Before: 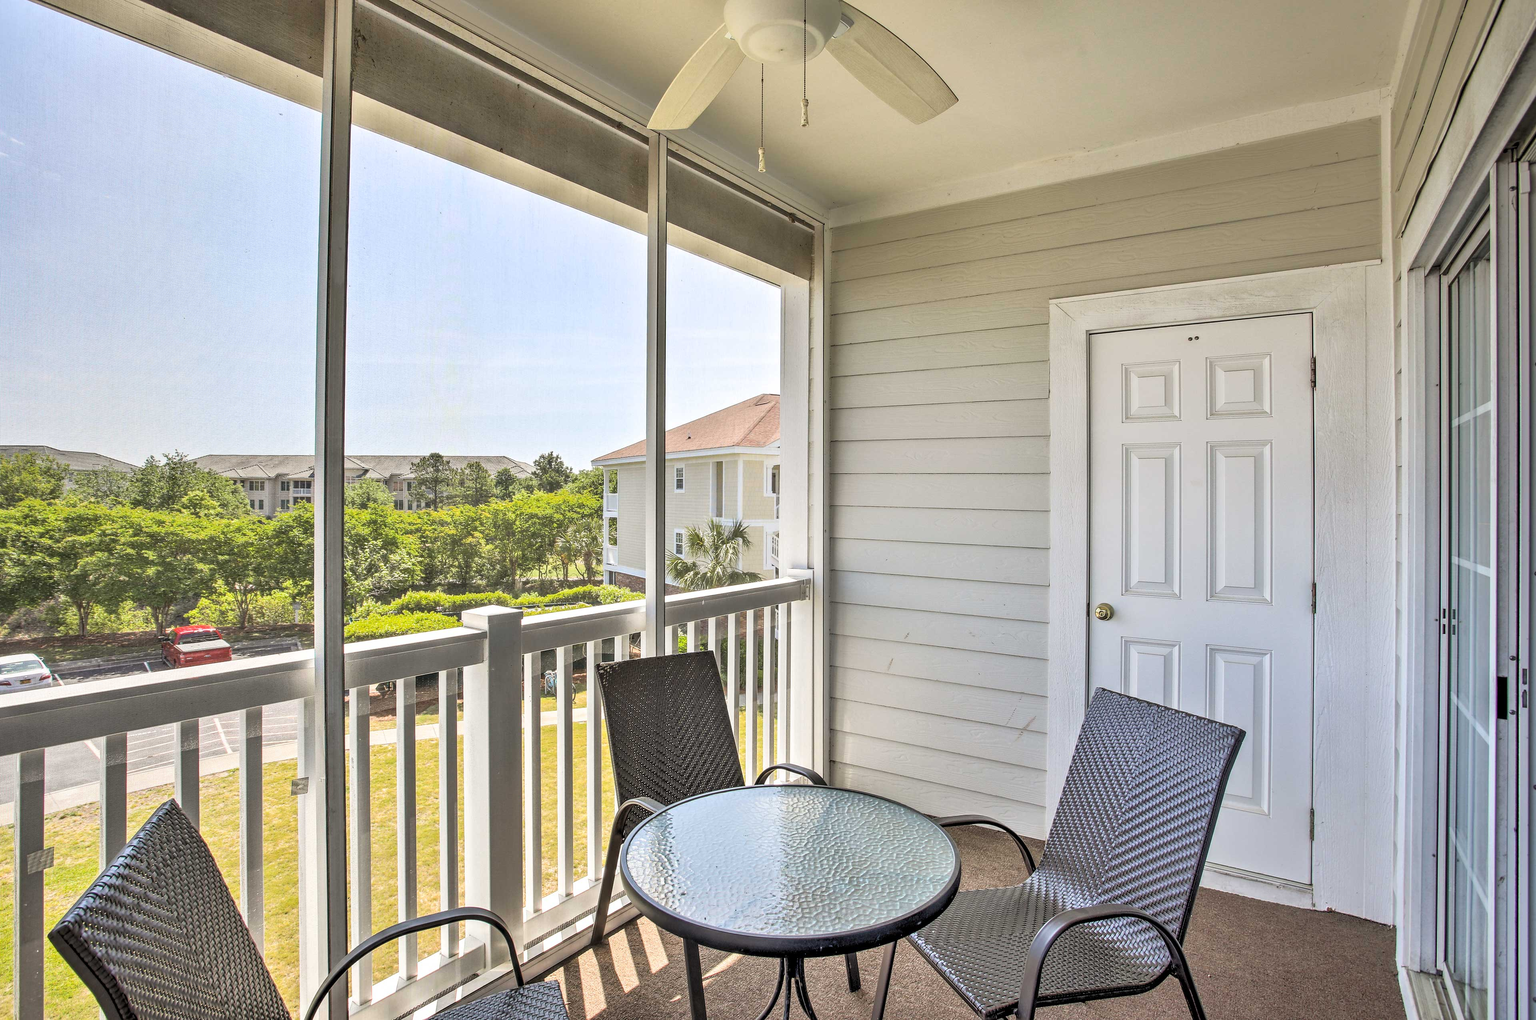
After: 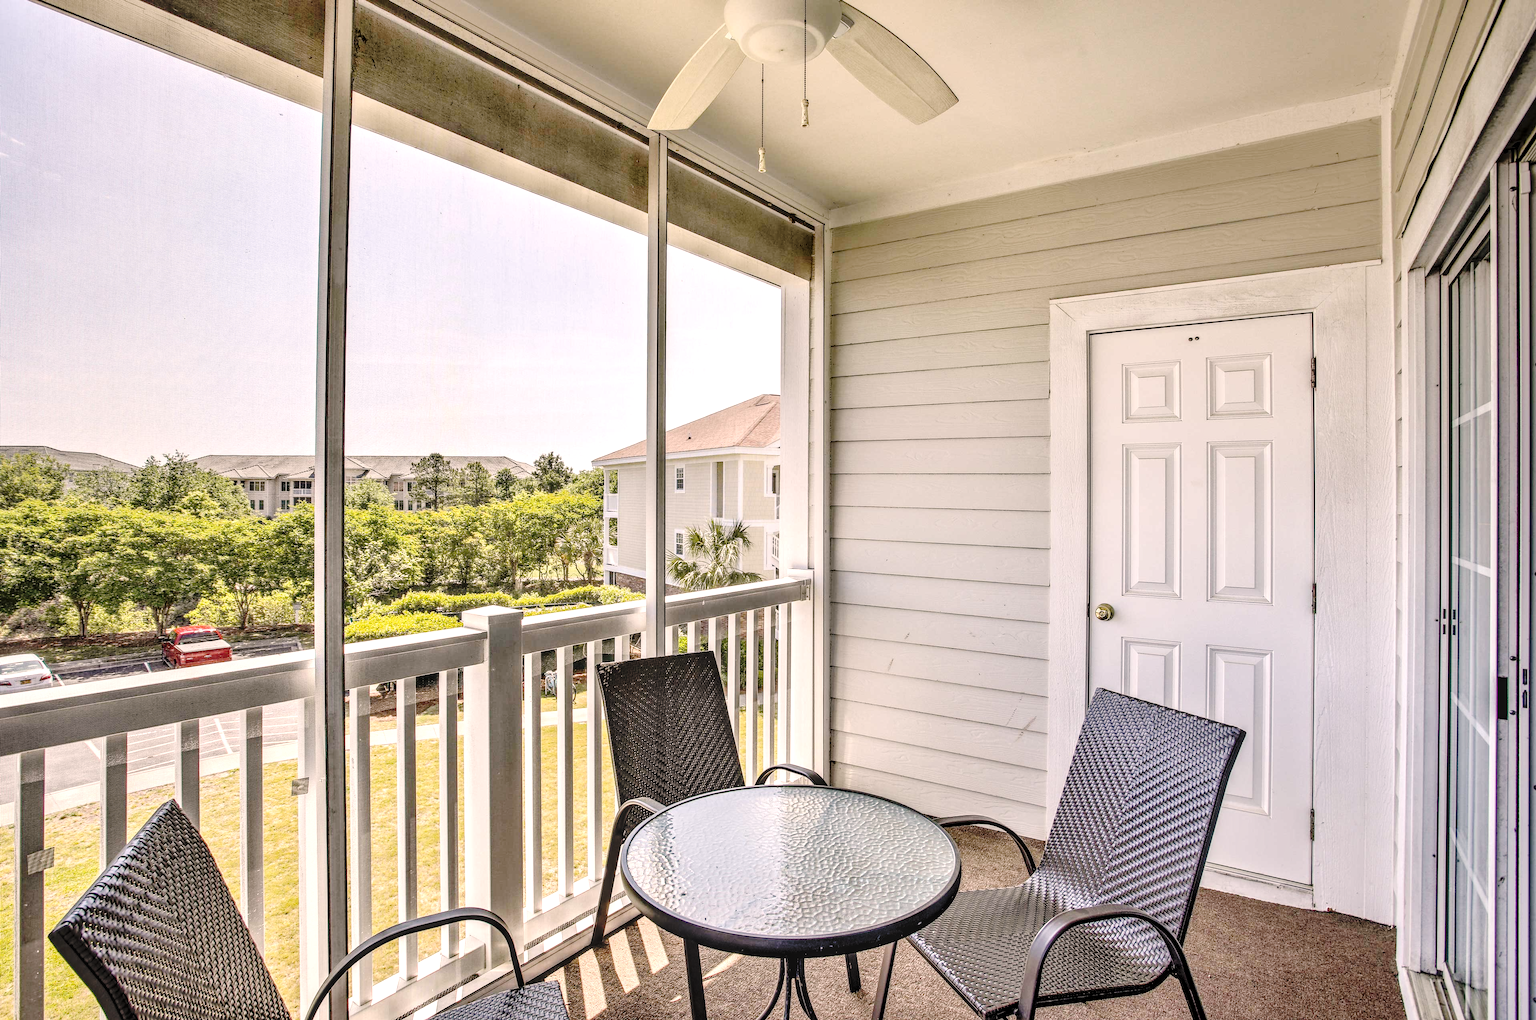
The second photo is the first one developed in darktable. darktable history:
tone curve: curves: ch0 [(0, 0) (0.105, 0.068) (0.181, 0.14) (0.28, 0.259) (0.384, 0.404) (0.485, 0.531) (0.638, 0.681) (0.87, 0.883) (1, 0.977)]; ch1 [(0, 0) (0.161, 0.092) (0.35, 0.33) (0.379, 0.401) (0.456, 0.469) (0.501, 0.499) (0.516, 0.524) (0.562, 0.569) (0.635, 0.646) (1, 1)]; ch2 [(0, 0) (0.371, 0.362) (0.437, 0.437) (0.5, 0.5) (0.53, 0.524) (0.56, 0.561) (0.622, 0.606) (1, 1)], preserve colors none
exposure: black level correction 0.001, exposure 0.016 EV, compensate exposure bias true, compensate highlight preservation false
color correction: highlights a* 5.98, highlights b* 4.9
base curve: curves: ch0 [(0, 0.024) (0.055, 0.065) (0.121, 0.166) (0.236, 0.319) (0.693, 0.726) (1, 1)], preserve colors none
local contrast: highlights 60%, shadows 62%, detail 160%
